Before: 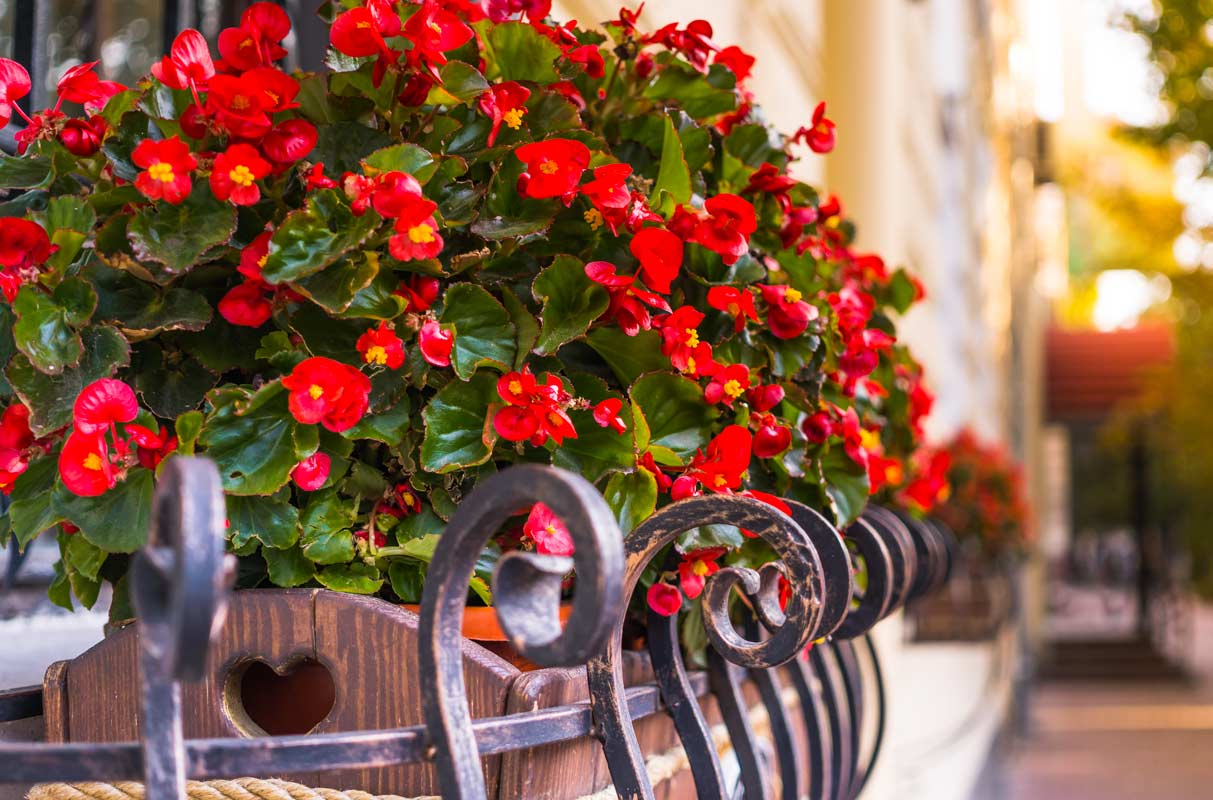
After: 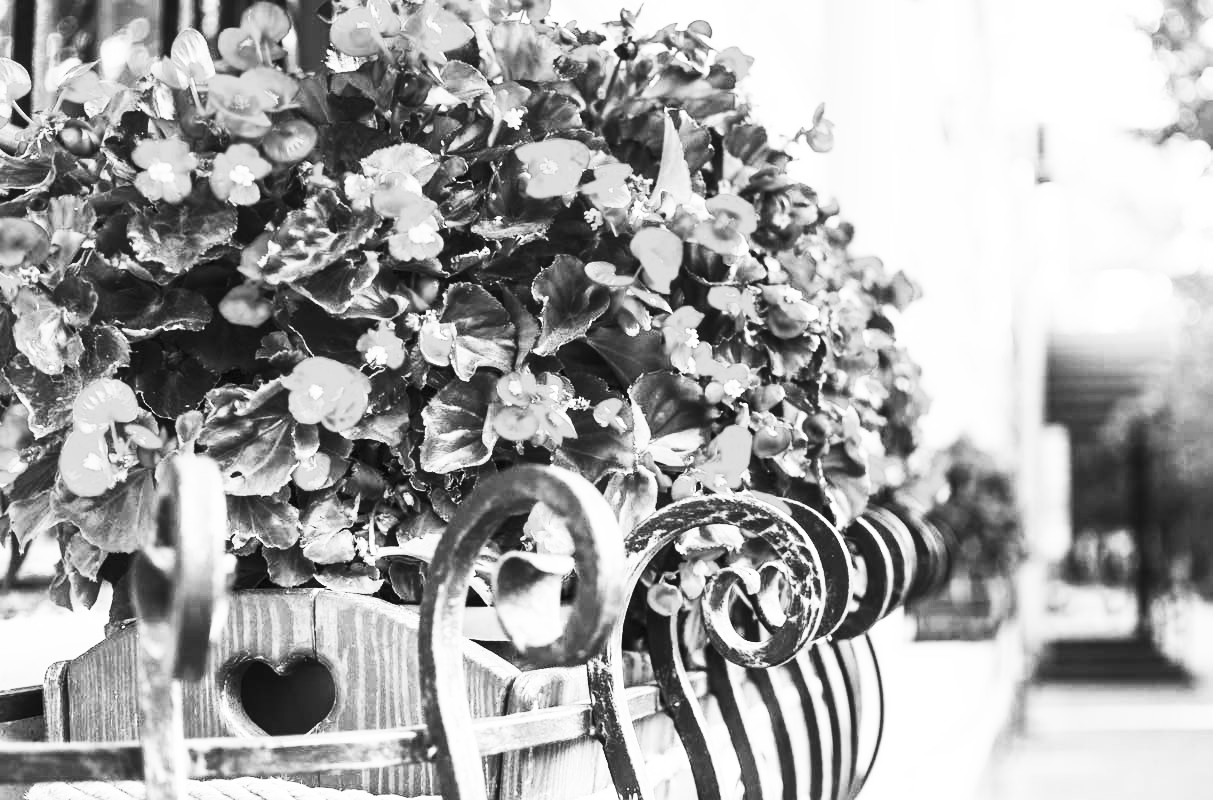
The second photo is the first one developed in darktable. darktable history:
base curve: curves: ch0 [(0, 0) (0.028, 0.03) (0.121, 0.232) (0.46, 0.748) (0.859, 0.968) (1, 1)], preserve colors none
contrast brightness saturation: contrast 0.53, brightness 0.47, saturation -1
contrast equalizer: y [[0.5 ×6], [0.5 ×6], [0.5, 0.5, 0.501, 0.545, 0.707, 0.863], [0 ×6], [0 ×6]]
